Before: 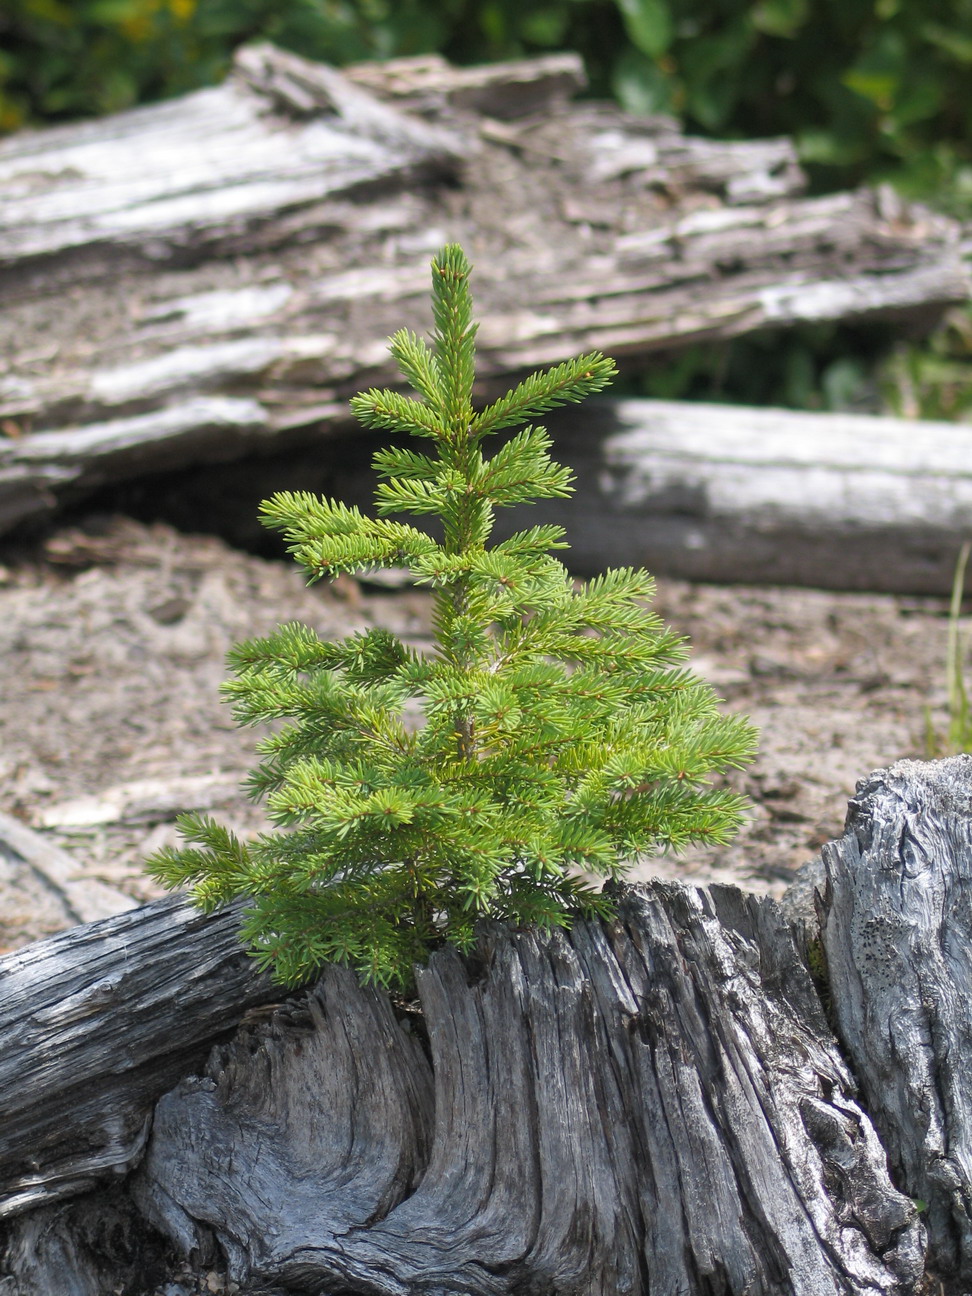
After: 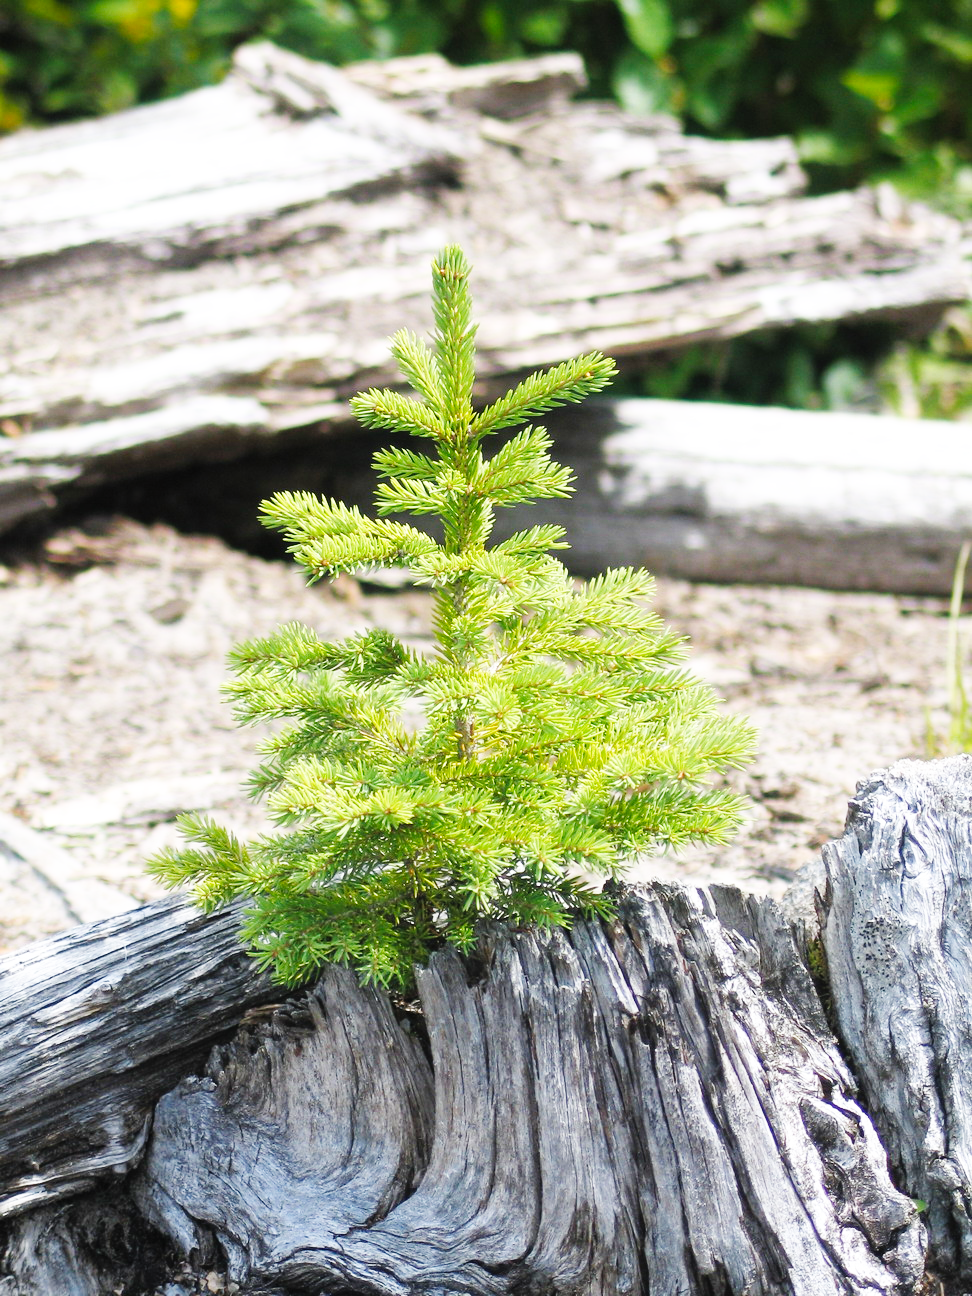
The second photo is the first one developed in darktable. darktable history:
base curve: curves: ch0 [(0, 0.003) (0.001, 0.002) (0.006, 0.004) (0.02, 0.022) (0.048, 0.086) (0.094, 0.234) (0.162, 0.431) (0.258, 0.629) (0.385, 0.8) (0.548, 0.918) (0.751, 0.988) (1, 1)], preserve colors none
contrast equalizer: octaves 7, y [[0.6 ×6], [0.55 ×6], [0 ×6], [0 ×6], [0 ×6]], mix -0.2
